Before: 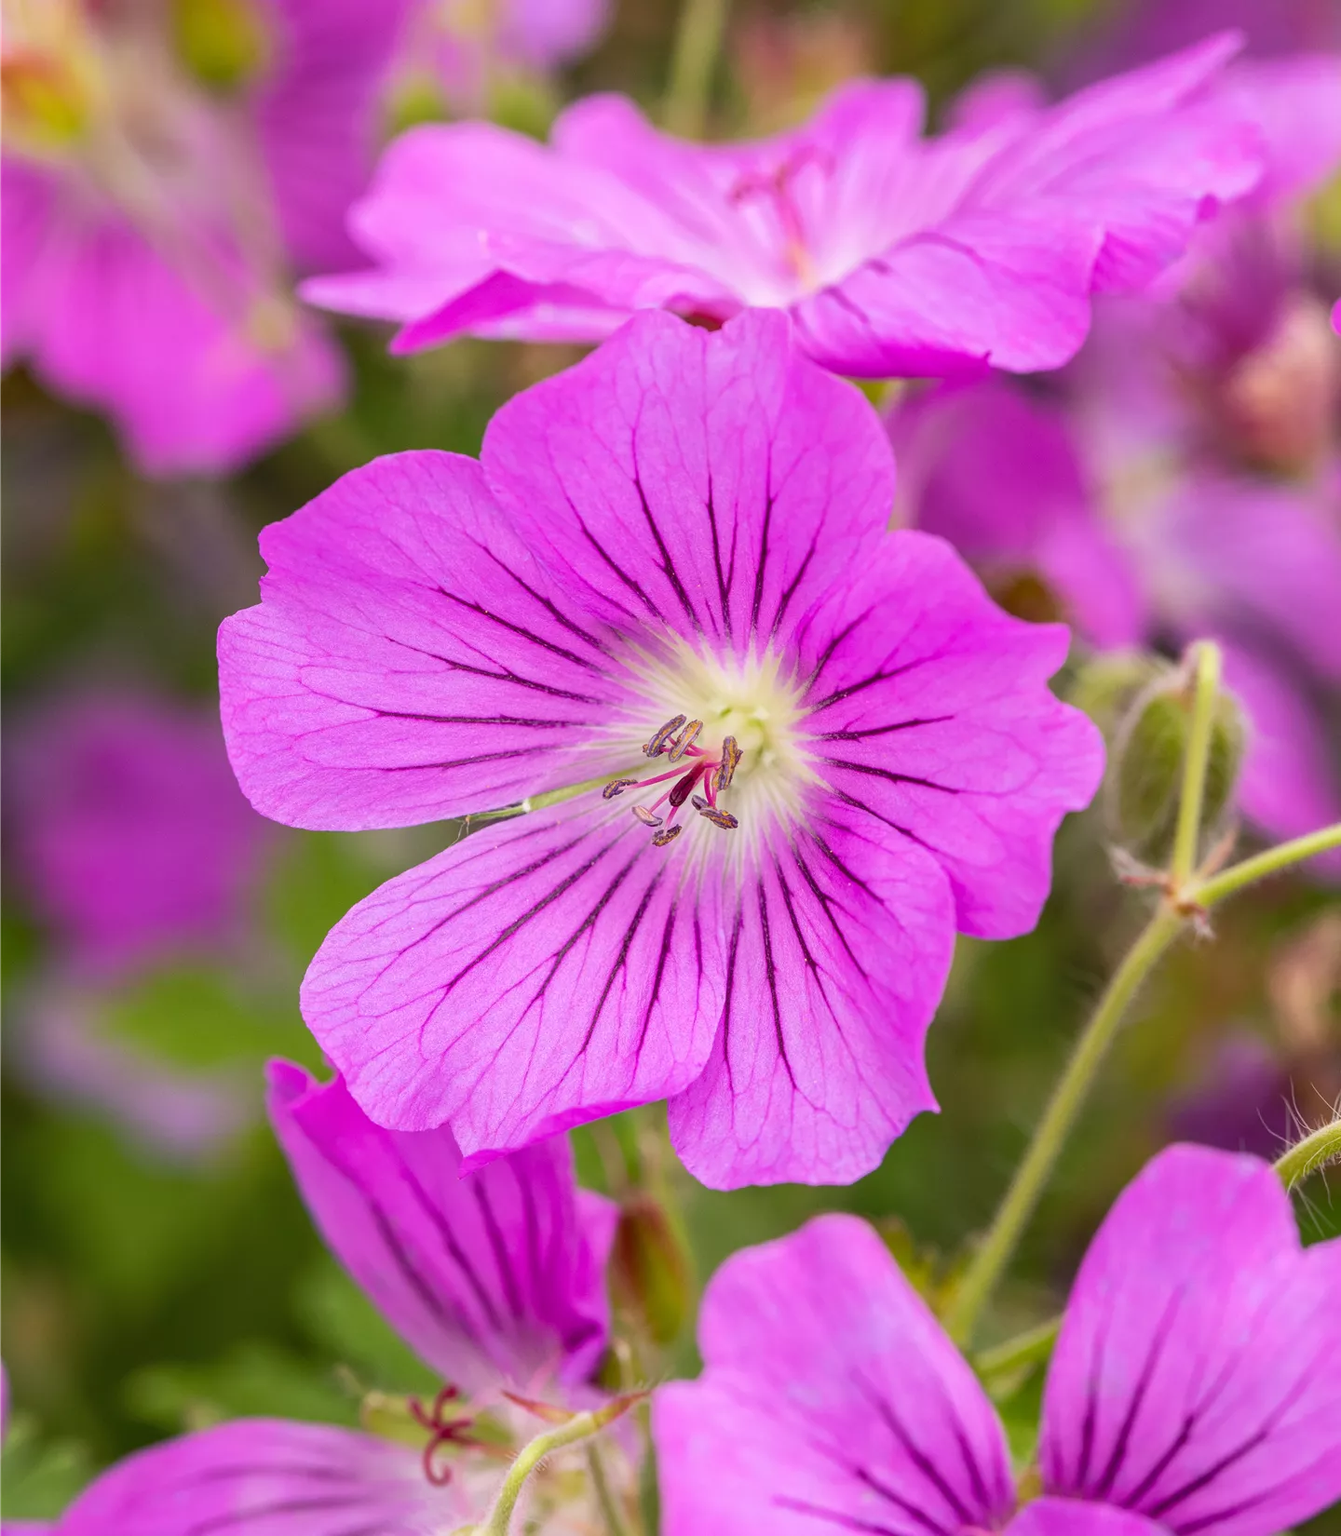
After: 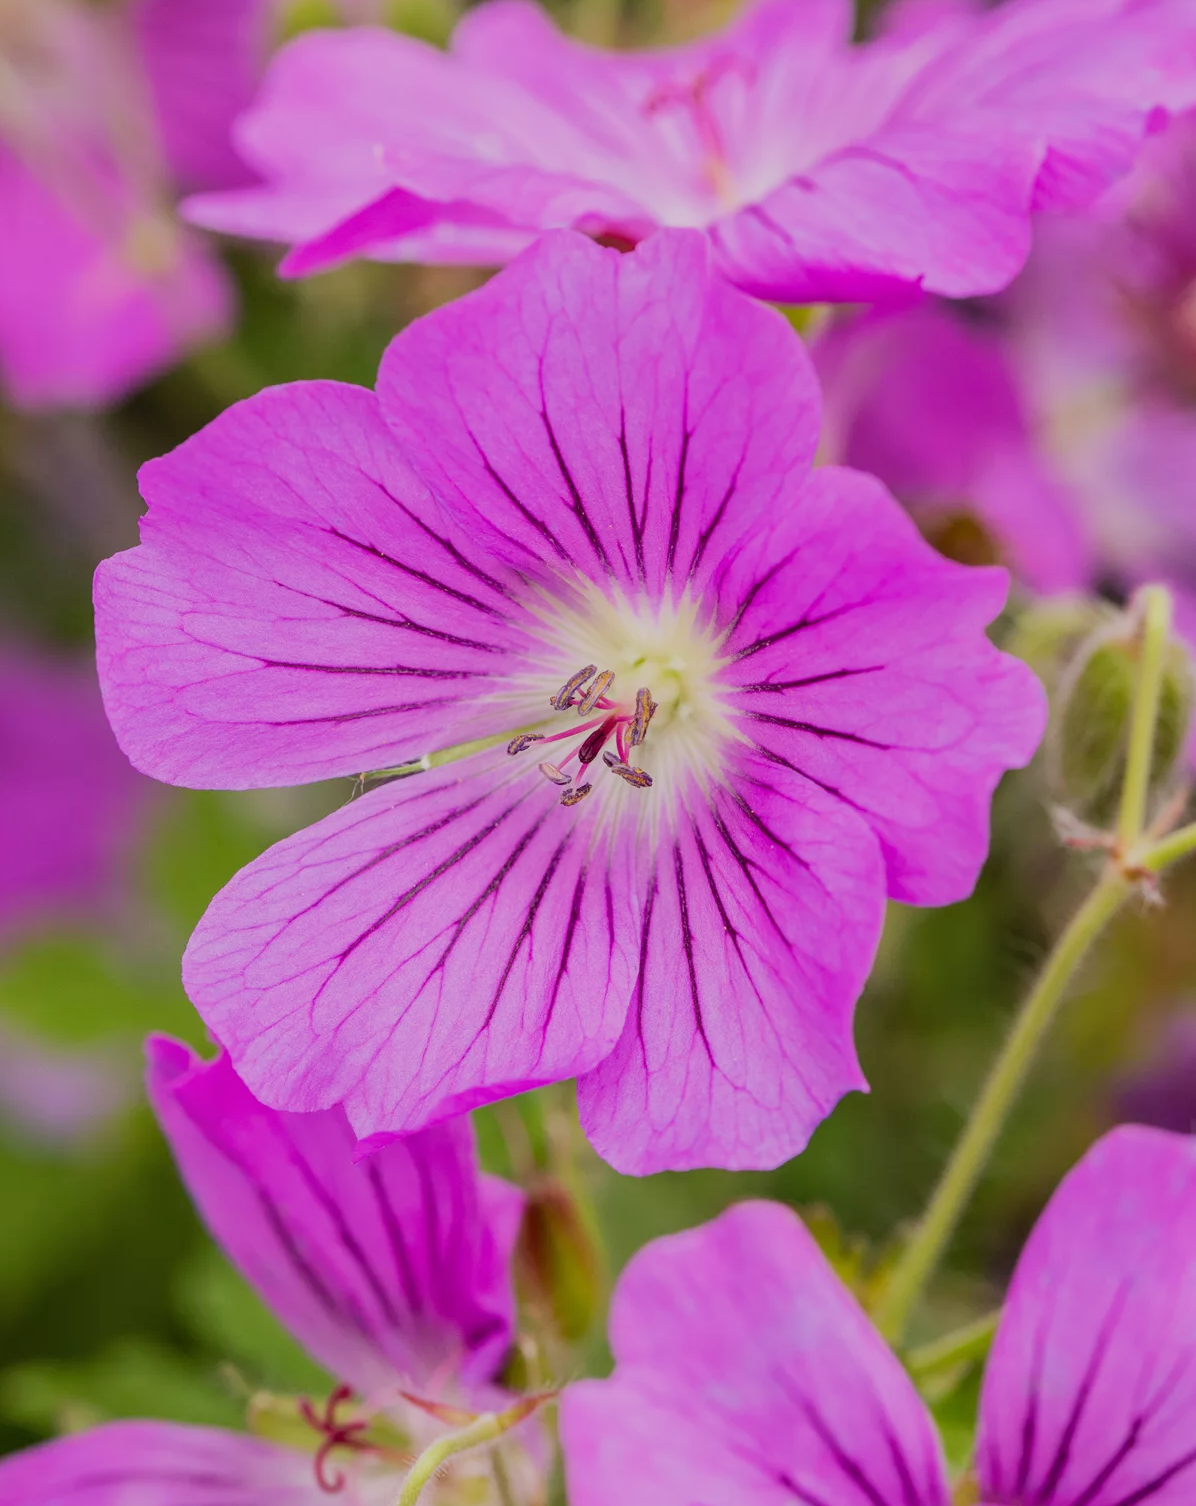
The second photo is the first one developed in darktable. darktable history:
crop: left 9.786%, top 6.28%, right 7.102%, bottom 2.434%
filmic rgb: black relative exposure -7.65 EV, white relative exposure 4.56 EV, hardness 3.61, iterations of high-quality reconstruction 0
